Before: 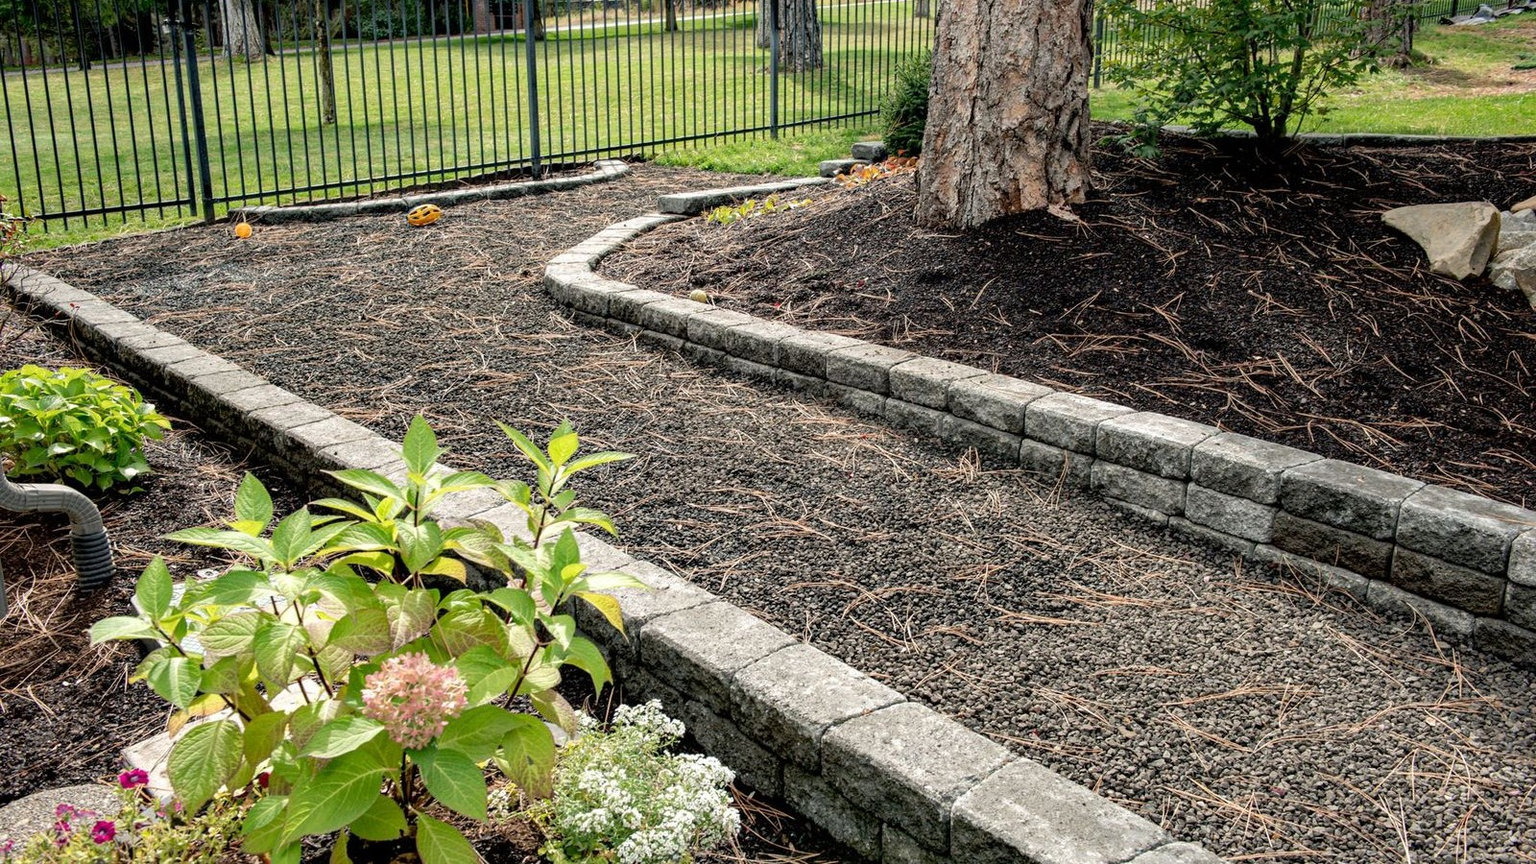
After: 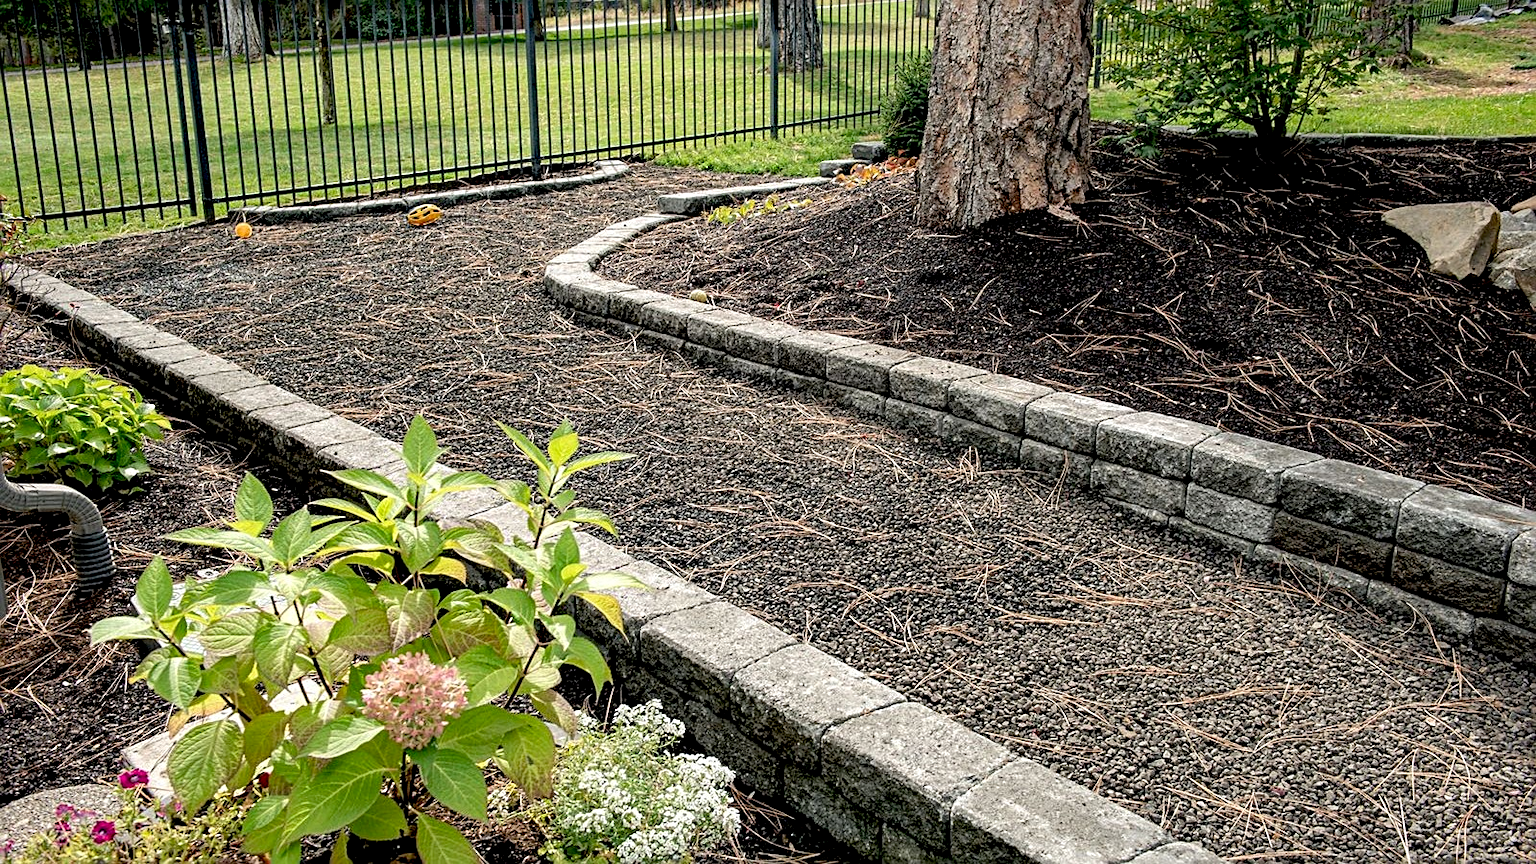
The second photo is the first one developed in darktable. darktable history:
exposure: black level correction 0.009, exposure 0.015 EV, compensate highlight preservation false
sharpen: on, module defaults
